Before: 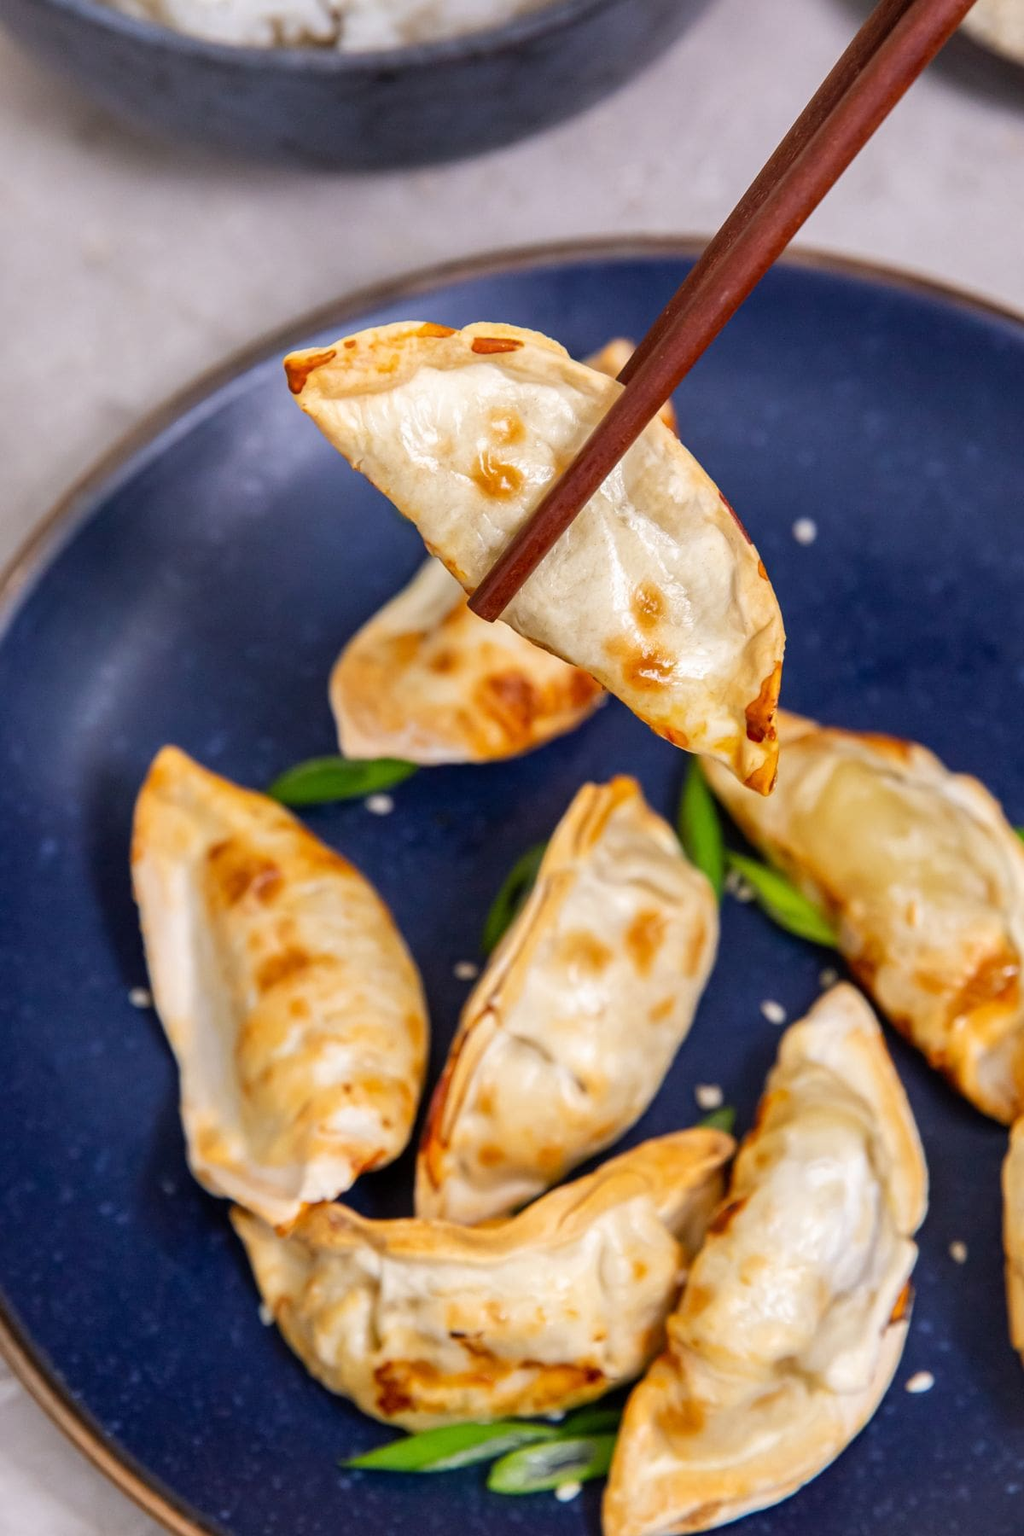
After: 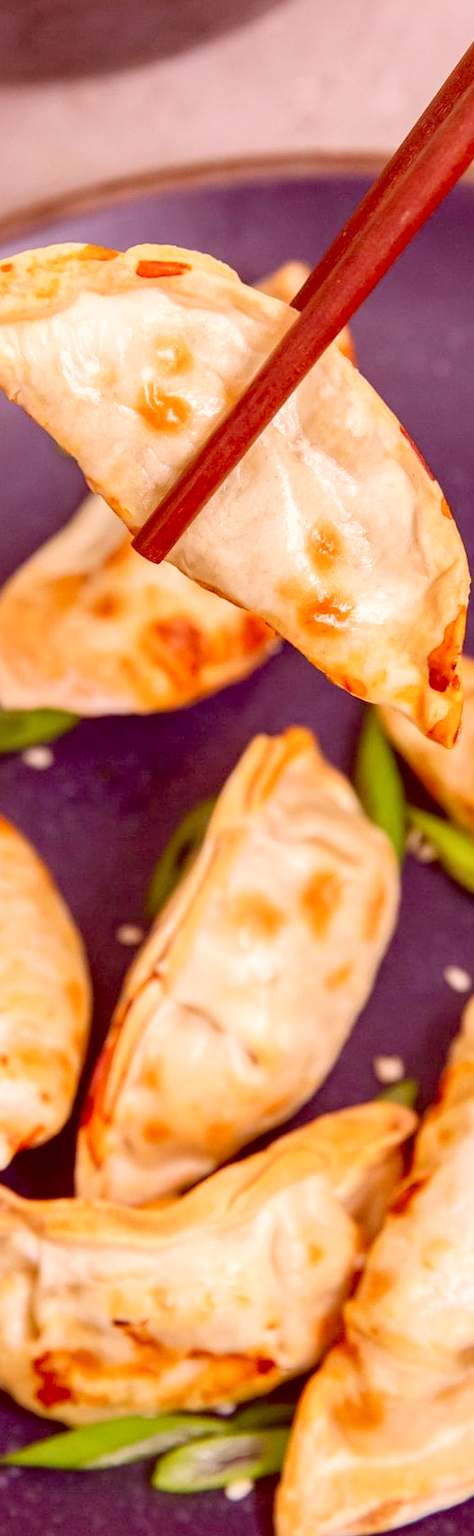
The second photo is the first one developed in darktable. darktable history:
tone equalizer: -8 EV -0.58 EV, mask exposure compensation -0.489 EV
crop: left 33.606%, top 6.071%, right 22.871%
levels: levels [0, 0.43, 0.984]
color correction: highlights a* 9.25, highlights b* 8.52, shadows a* 39.35, shadows b* 39.82, saturation 0.813
